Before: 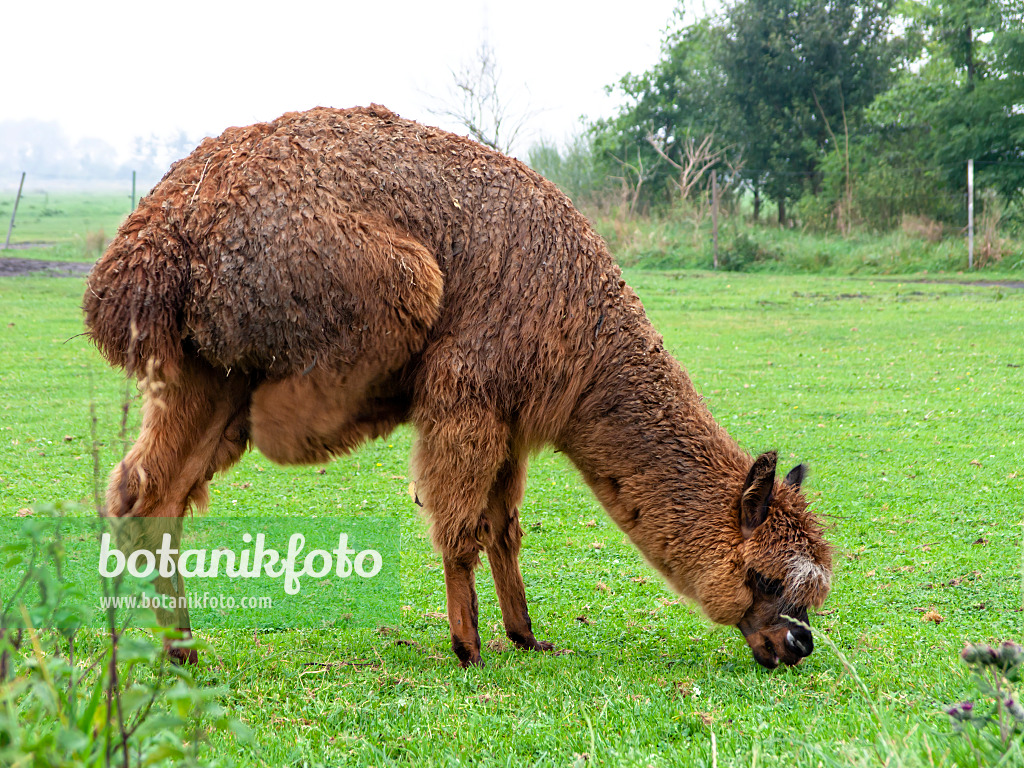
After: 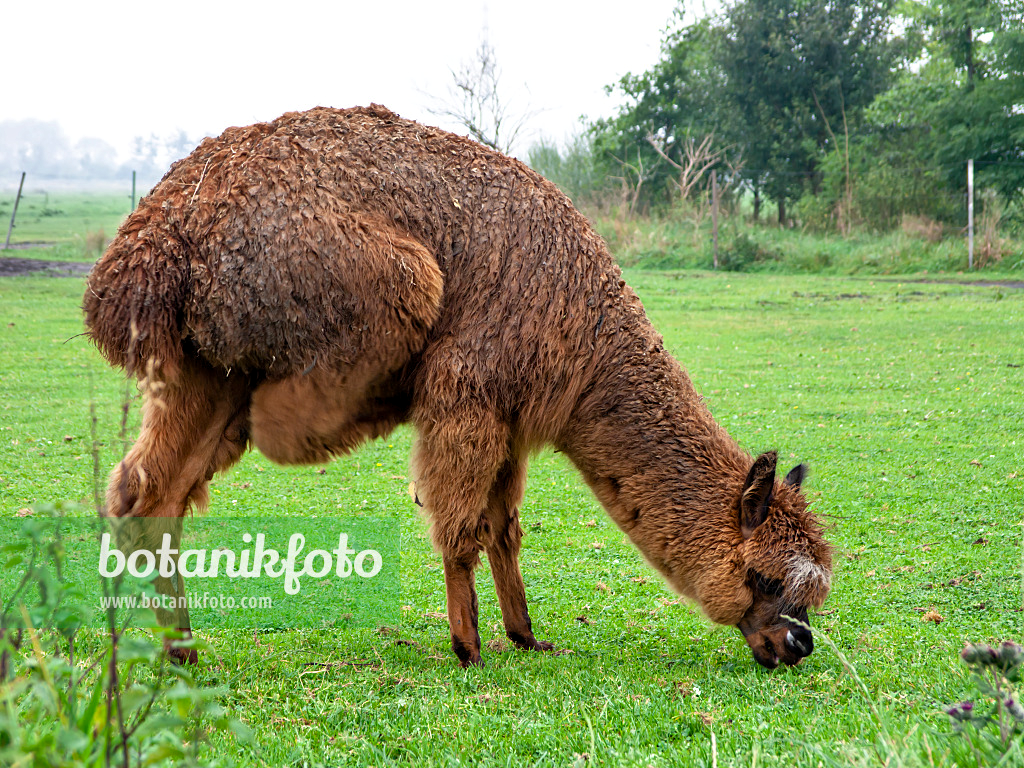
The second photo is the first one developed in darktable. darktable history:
shadows and highlights: highlights color adjustment 0%, soften with gaussian
exposure: black level correction 0.001, exposure 0.014 EV, compensate highlight preservation false
